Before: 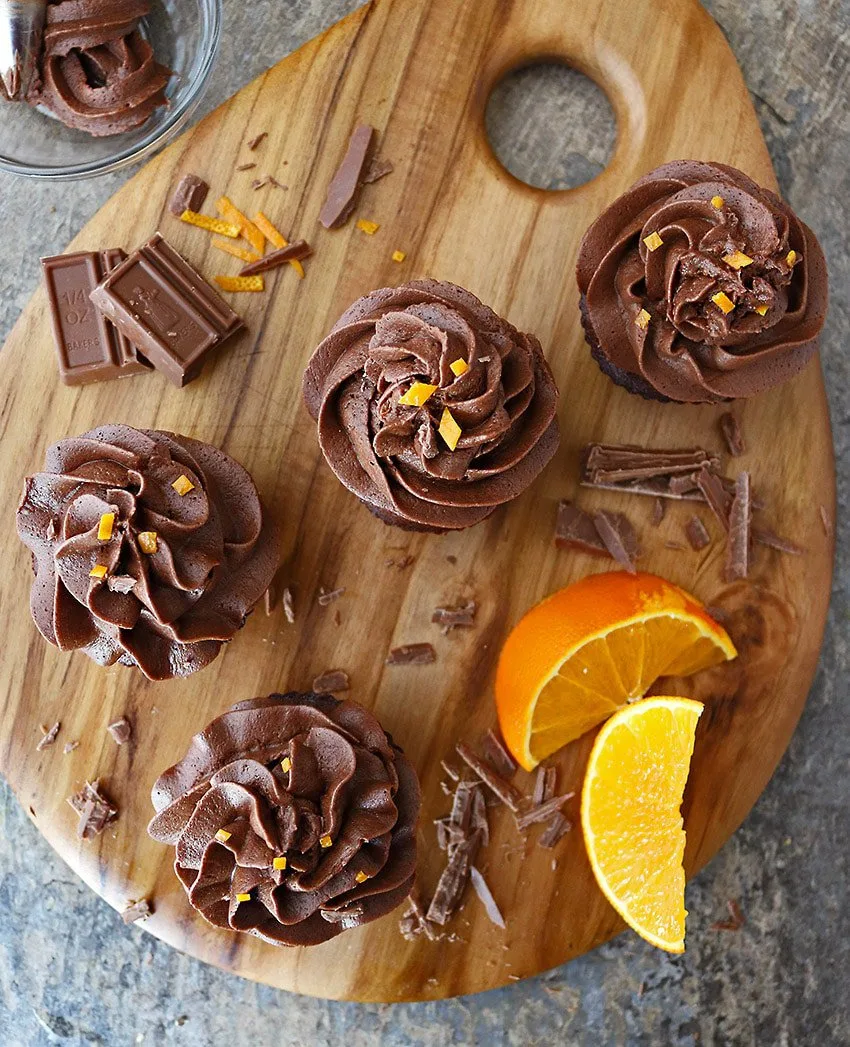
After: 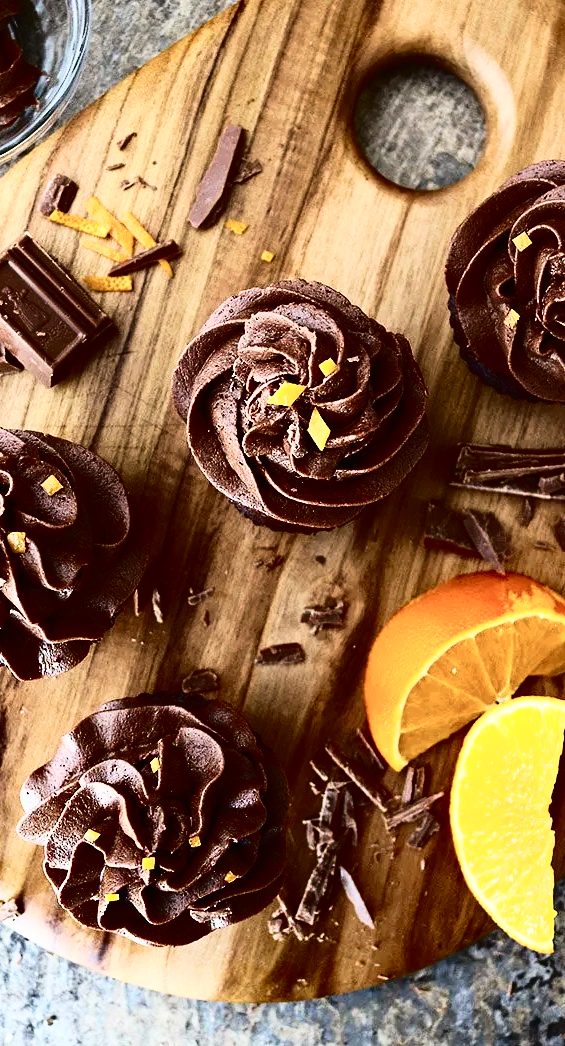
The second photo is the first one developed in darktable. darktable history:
velvia: on, module defaults
crop and rotate: left 15.465%, right 17.979%
tone curve: curves: ch0 [(0, 0) (0.003, 0.01) (0.011, 0.012) (0.025, 0.012) (0.044, 0.017) (0.069, 0.021) (0.1, 0.025) (0.136, 0.03) (0.177, 0.037) (0.224, 0.052) (0.277, 0.092) (0.335, 0.16) (0.399, 0.3) (0.468, 0.463) (0.543, 0.639) (0.623, 0.796) (0.709, 0.904) (0.801, 0.962) (0.898, 0.988) (1, 1)], color space Lab, independent channels, preserve colors none
